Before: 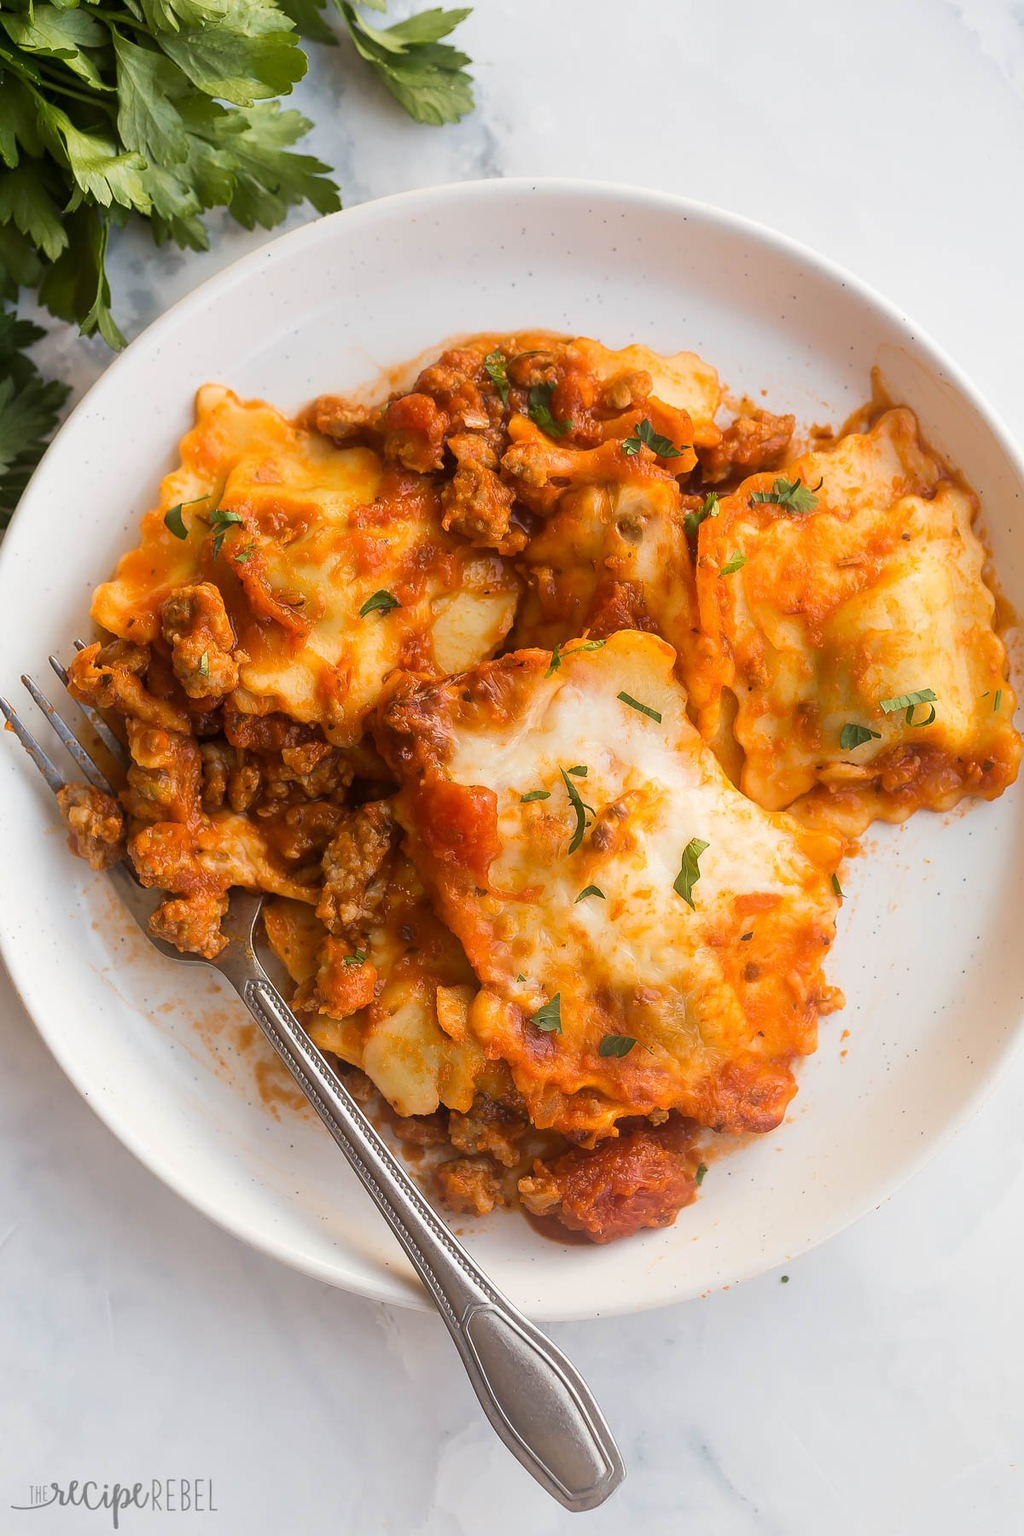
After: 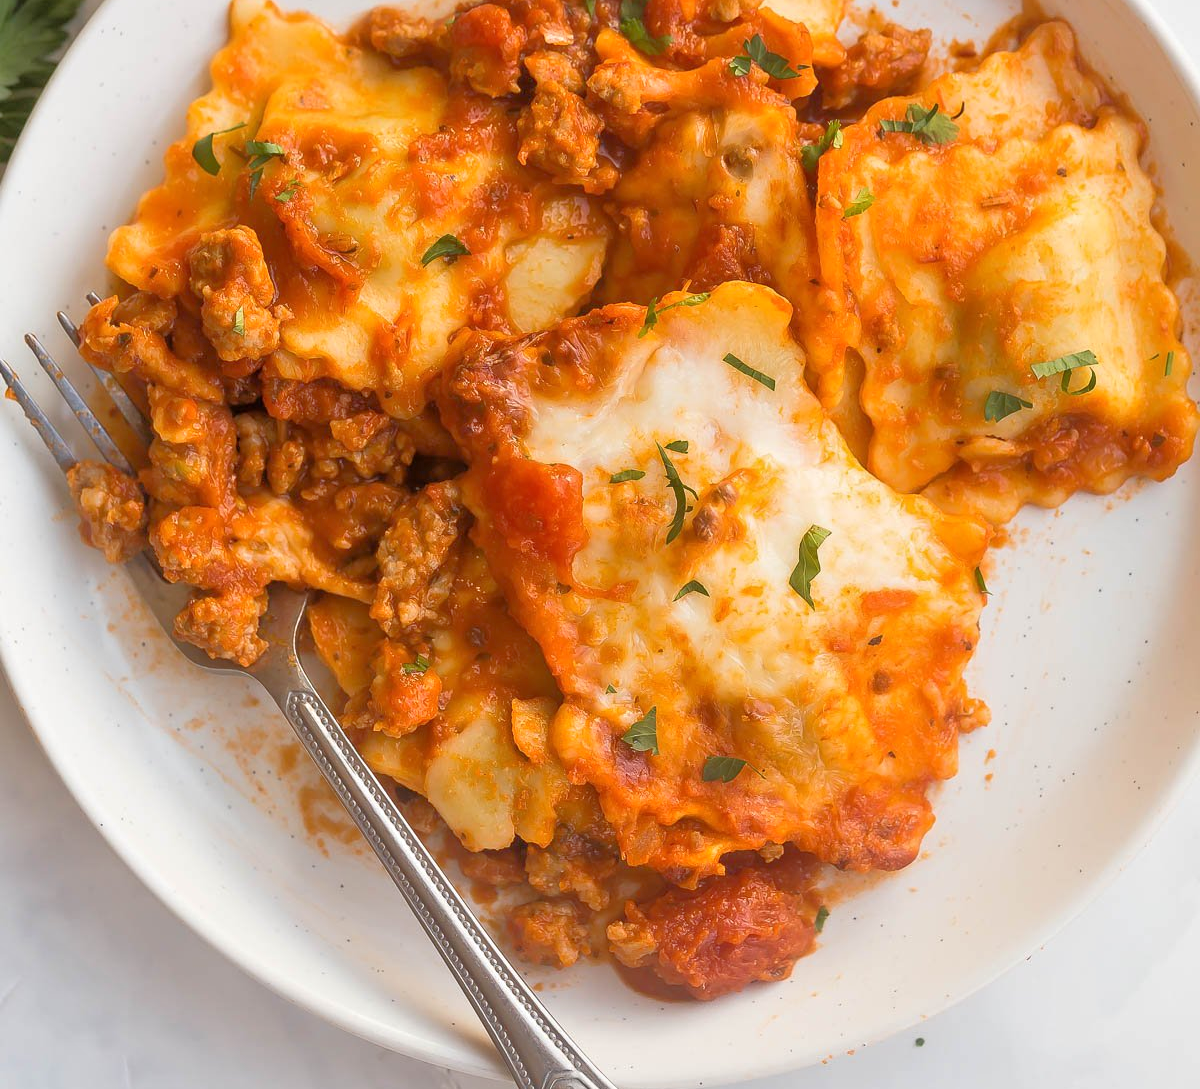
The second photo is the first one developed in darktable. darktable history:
crop and rotate: top 25.427%, bottom 14.052%
tone equalizer: -7 EV 0.145 EV, -6 EV 0.632 EV, -5 EV 1.15 EV, -4 EV 1.35 EV, -3 EV 1.12 EV, -2 EV 0.6 EV, -1 EV 0.146 EV
